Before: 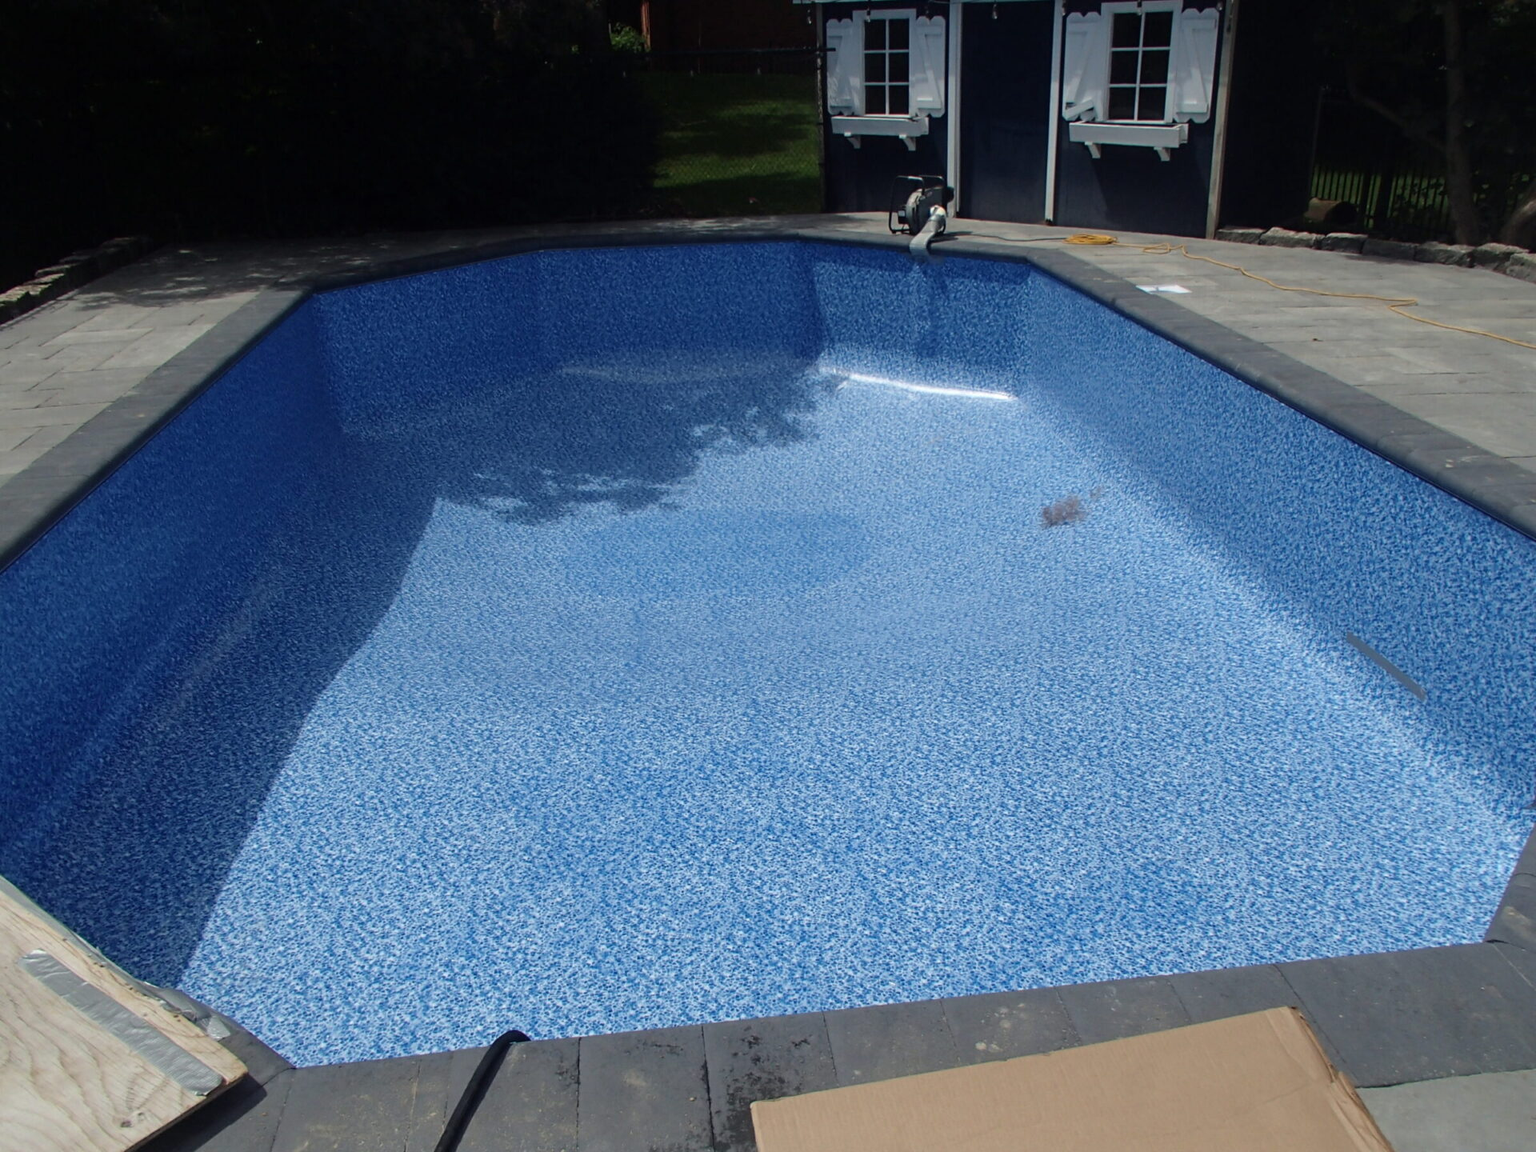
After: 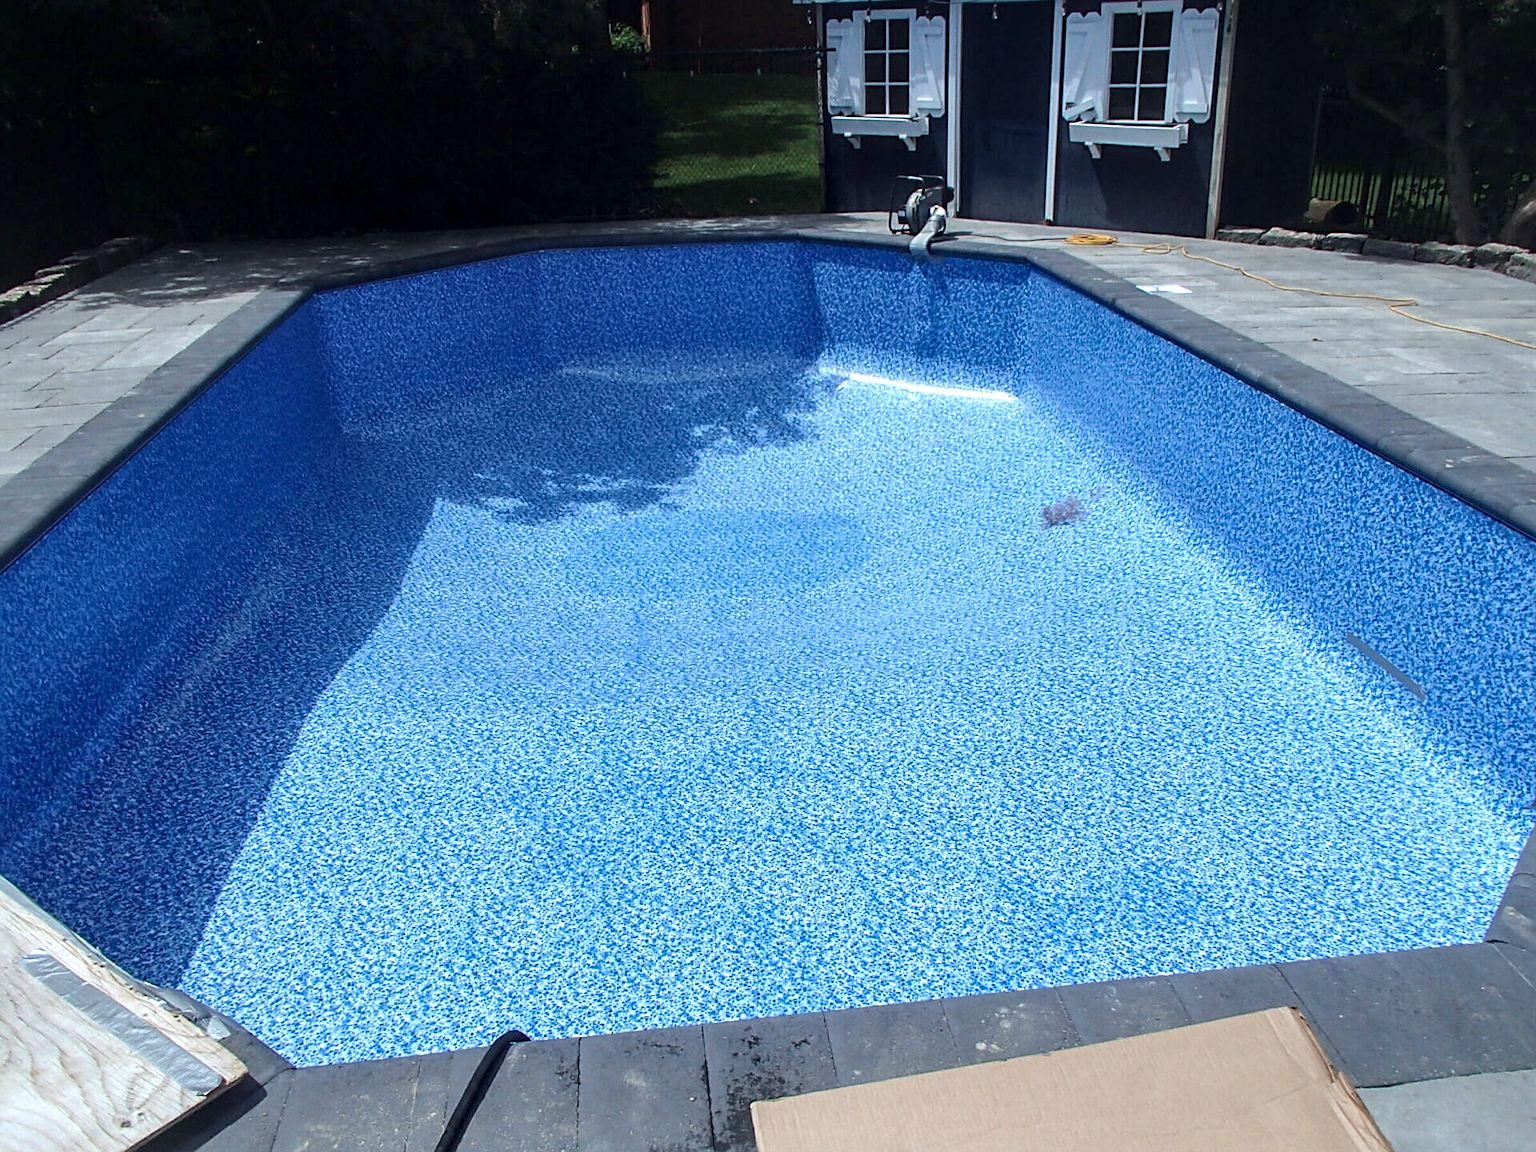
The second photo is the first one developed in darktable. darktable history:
exposure: black level correction 0, exposure 0.7 EV, compensate exposure bias true, compensate highlight preservation false
sharpen: on, module defaults
local contrast: detail 130%
color calibration: x 0.37, y 0.382, temperature 4313.32 K
base curve: preserve colors none
rgb levels: preserve colors max RGB
